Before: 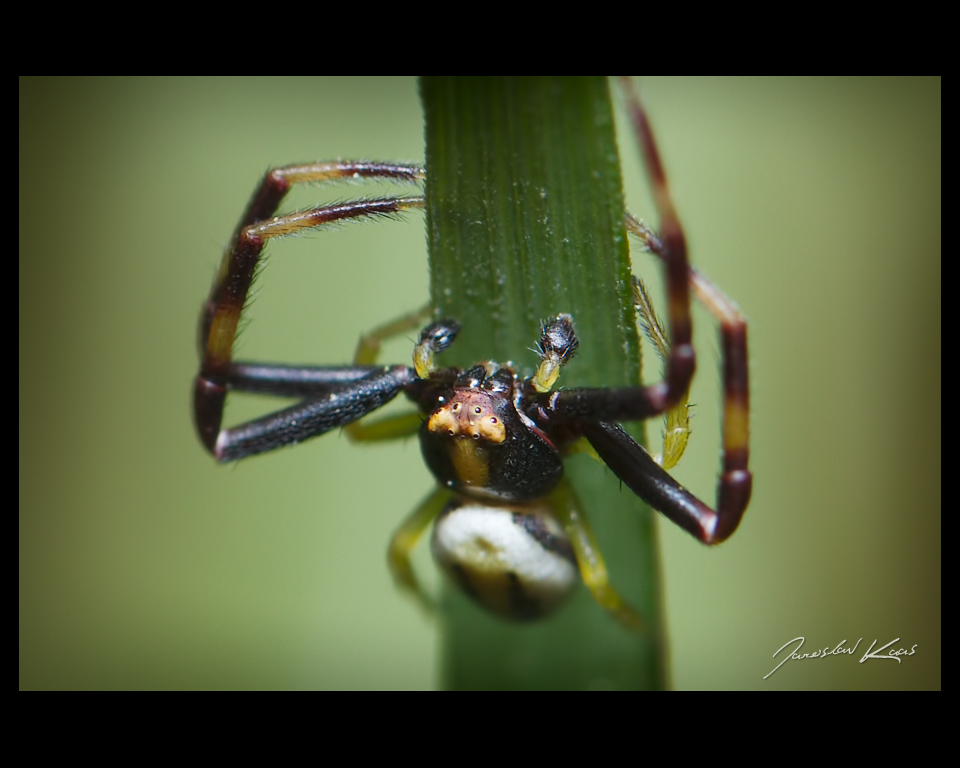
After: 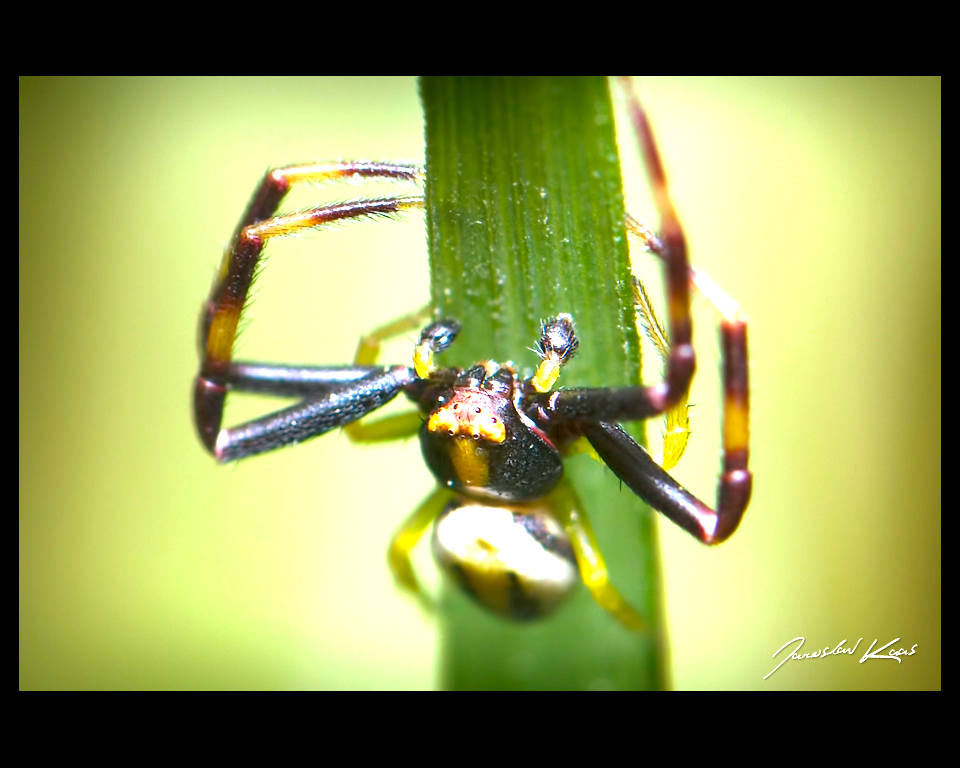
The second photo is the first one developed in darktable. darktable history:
exposure: black level correction 0.001, exposure 1.822 EV, compensate exposure bias true, compensate highlight preservation false
color balance rgb: shadows lift › chroma 2%, shadows lift › hue 217.2°, power › chroma 0.25%, power › hue 60°, highlights gain › chroma 1.5%, highlights gain › hue 309.6°, global offset › luminance -0.5%, perceptual saturation grading › global saturation 15%, global vibrance 20%
